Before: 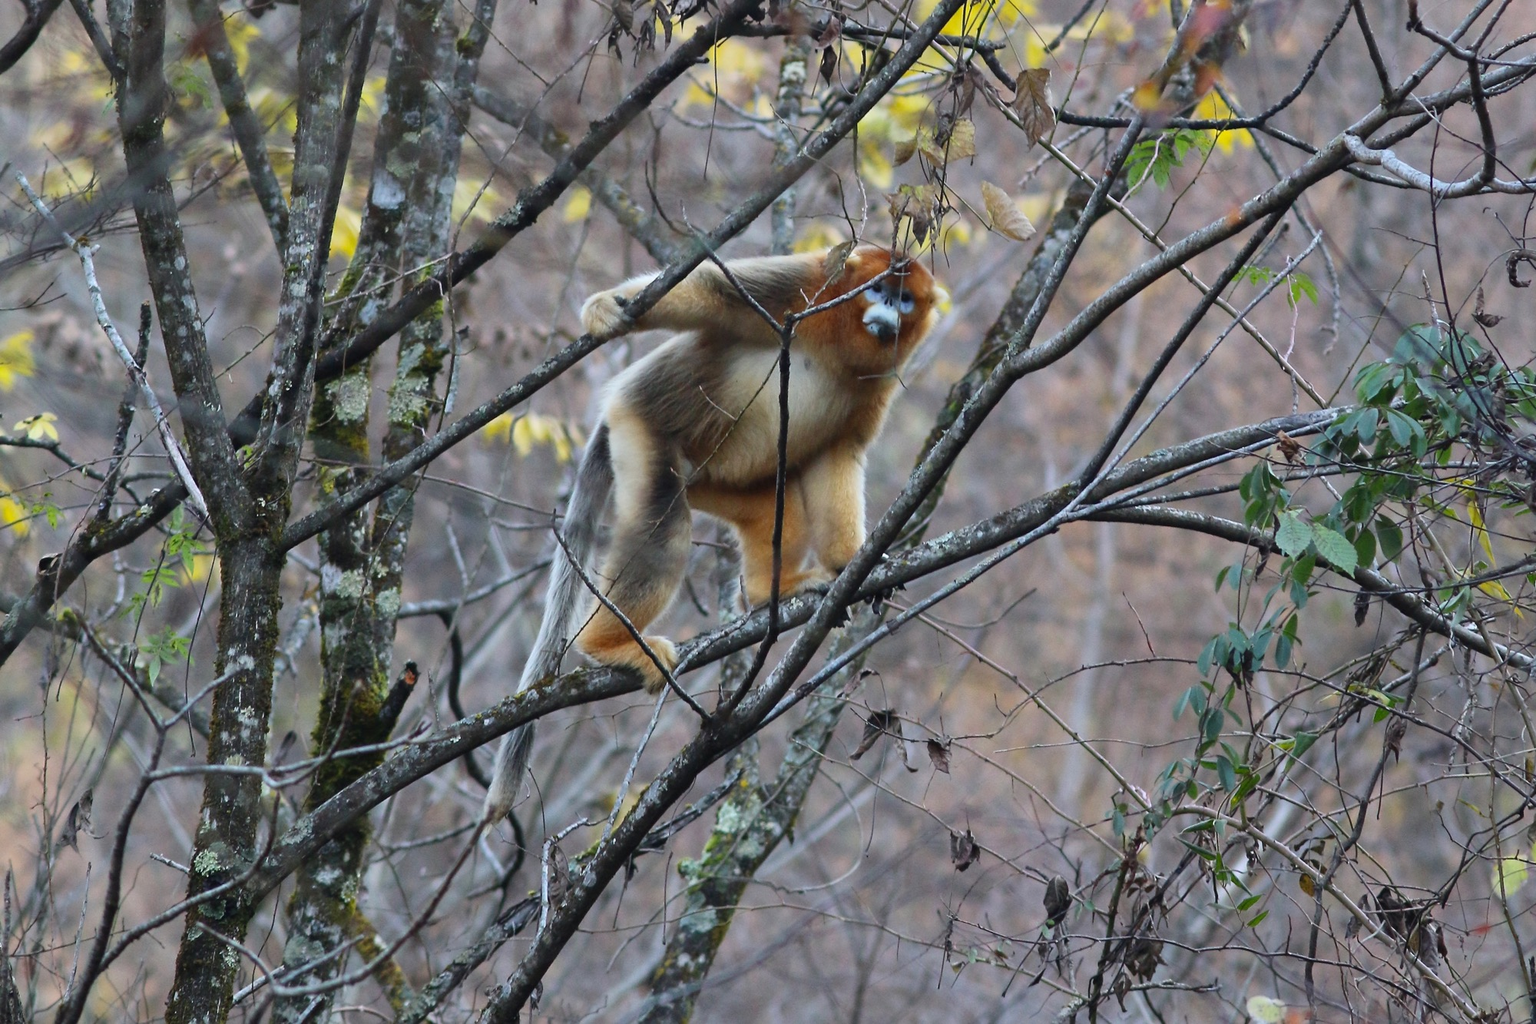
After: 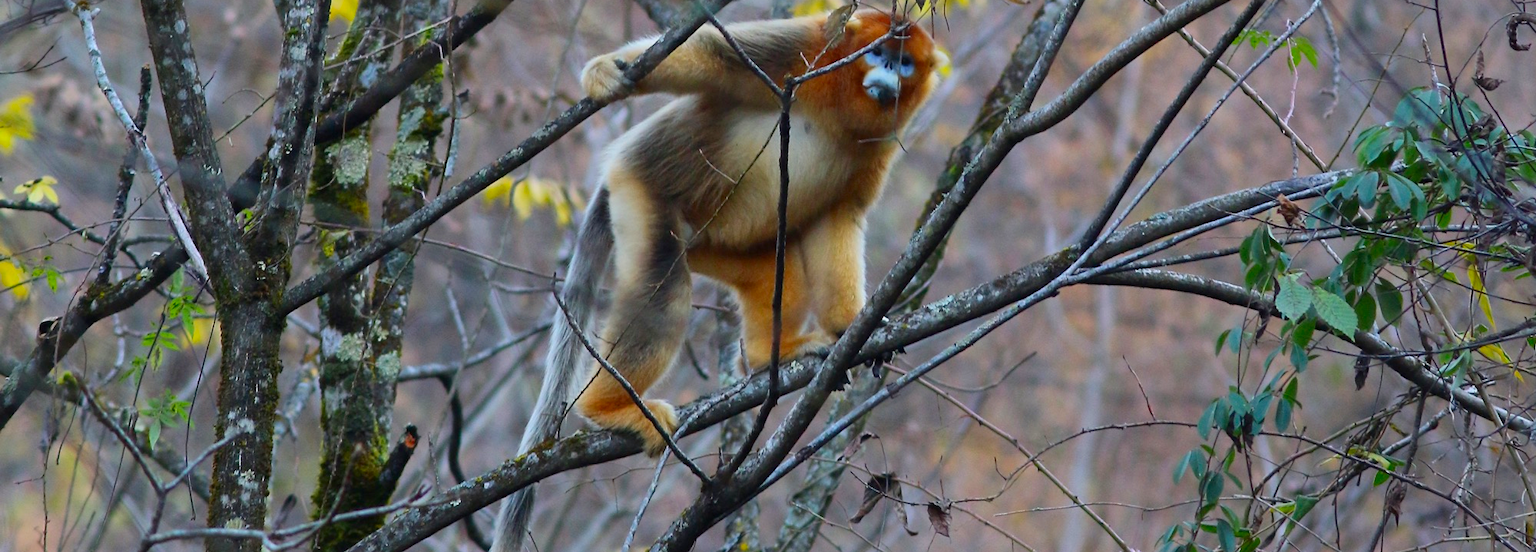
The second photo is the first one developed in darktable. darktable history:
crop and rotate: top 23.15%, bottom 22.862%
contrast brightness saturation: saturation 0.481
exposure: black level correction 0.002, exposure -0.202 EV, compensate highlight preservation false
